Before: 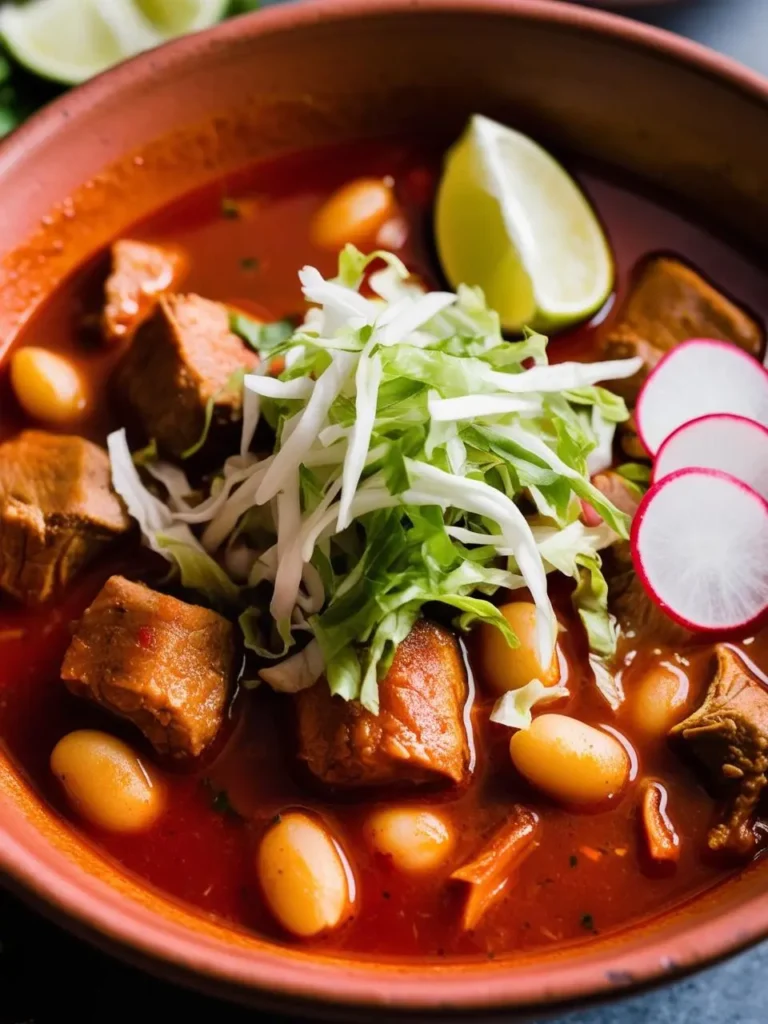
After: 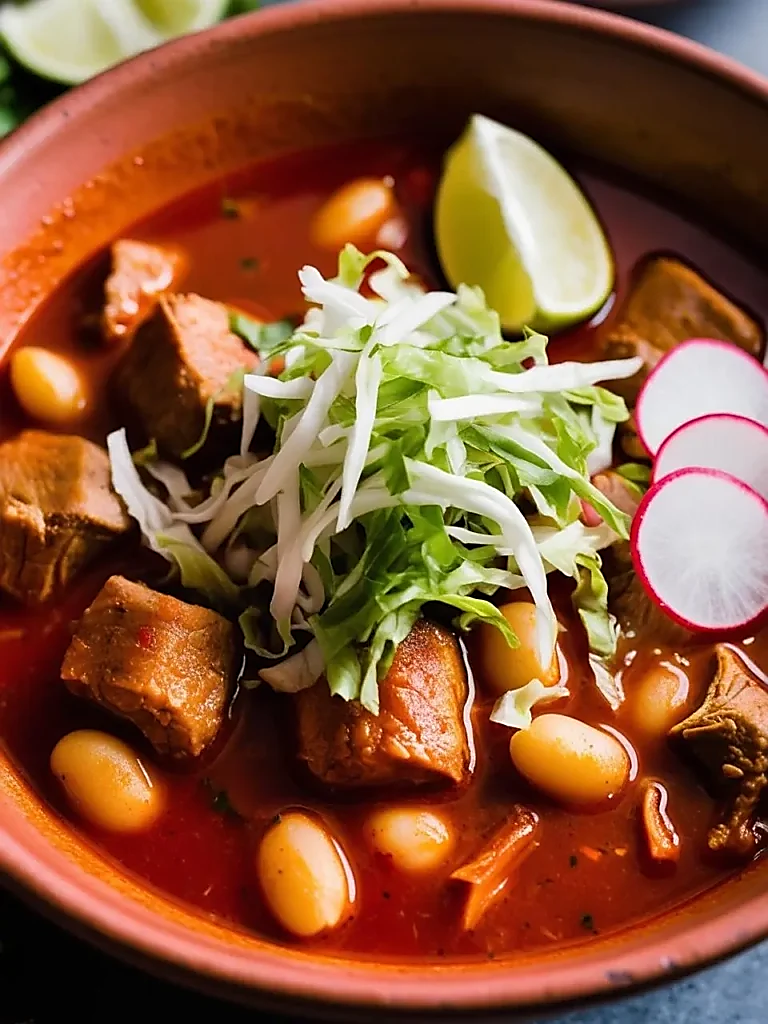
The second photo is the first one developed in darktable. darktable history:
sharpen: radius 1.393, amount 1.264, threshold 0.828
